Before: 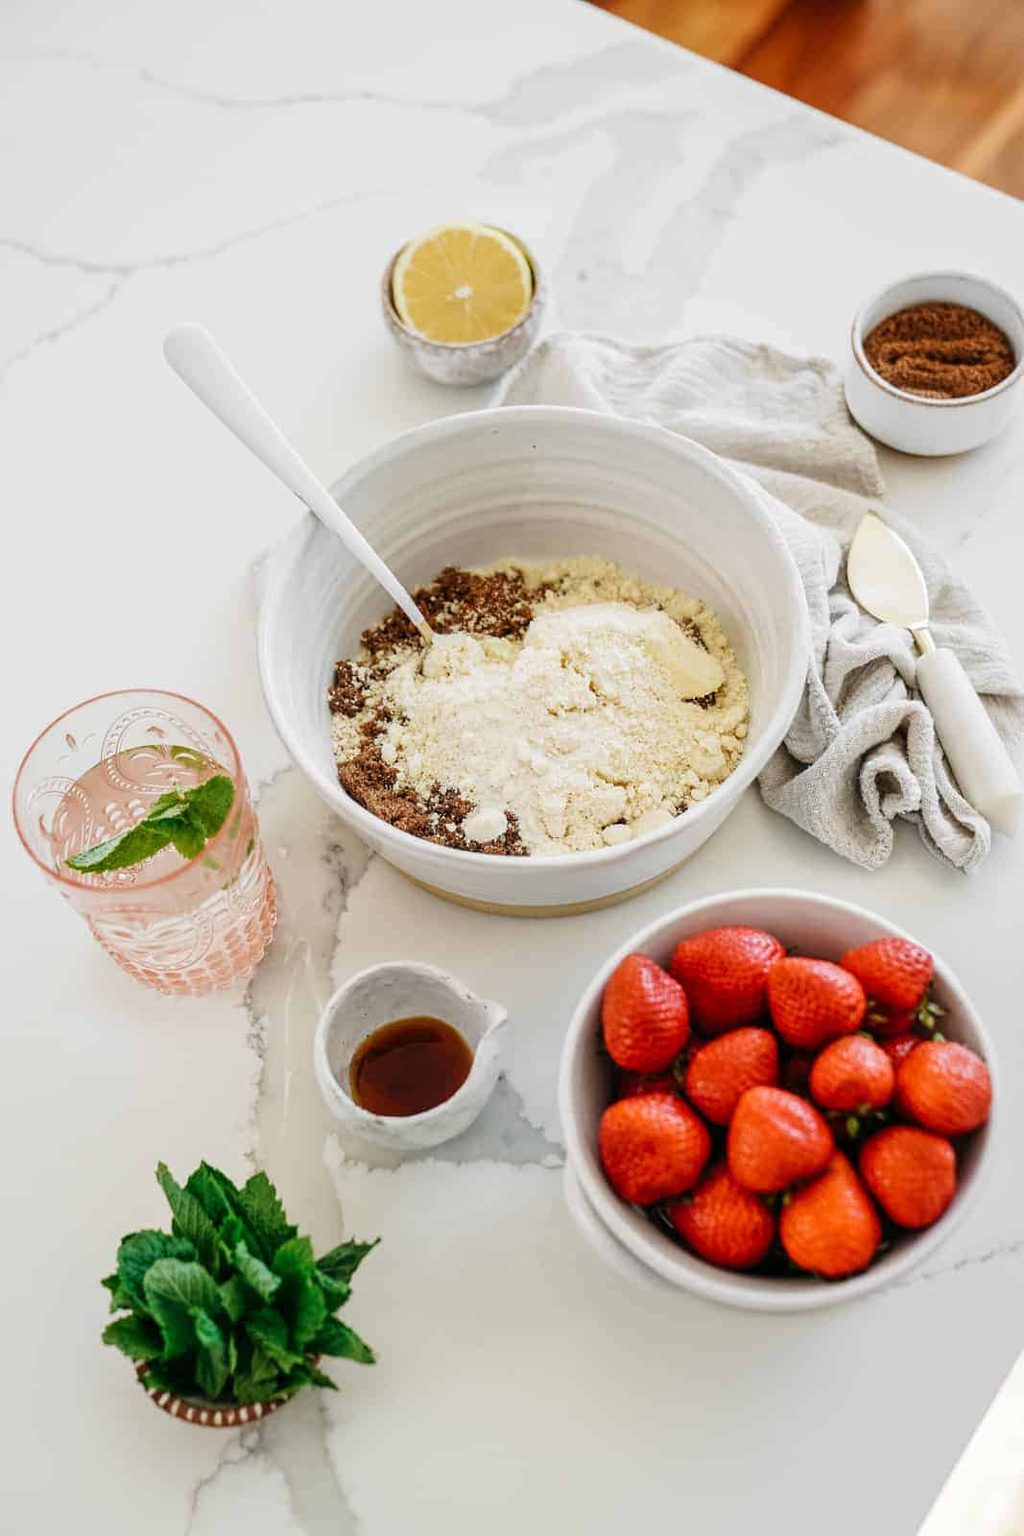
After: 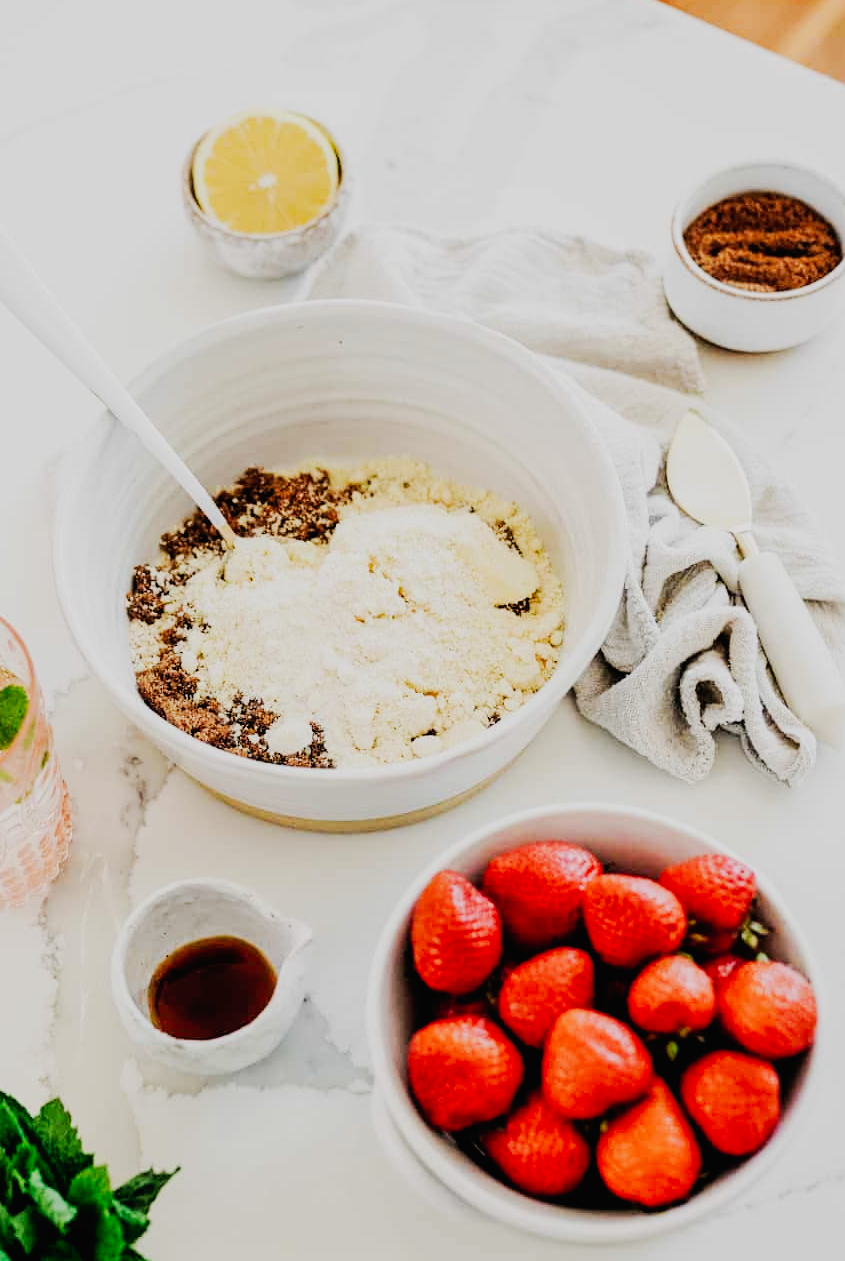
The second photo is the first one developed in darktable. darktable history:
tone curve: curves: ch0 [(0, 0.012) (0.031, 0.02) (0.12, 0.083) (0.193, 0.171) (0.277, 0.279) (0.45, 0.52) (0.568, 0.676) (0.678, 0.777) (0.875, 0.92) (1, 0.965)]; ch1 [(0, 0) (0.243, 0.245) (0.402, 0.41) (0.493, 0.486) (0.508, 0.507) (0.531, 0.53) (0.551, 0.564) (0.646, 0.672) (0.694, 0.732) (1, 1)]; ch2 [(0, 0) (0.249, 0.216) (0.356, 0.343) (0.424, 0.442) (0.476, 0.482) (0.498, 0.502) (0.517, 0.517) (0.532, 0.545) (0.562, 0.575) (0.614, 0.644) (0.706, 0.748) (0.808, 0.809) (0.991, 0.968)], preserve colors none
filmic rgb: black relative exposure -6.11 EV, white relative exposure 6.97 EV, hardness 2.23
crop and rotate: left 20.268%, top 7.73%, right 0.497%, bottom 13.455%
